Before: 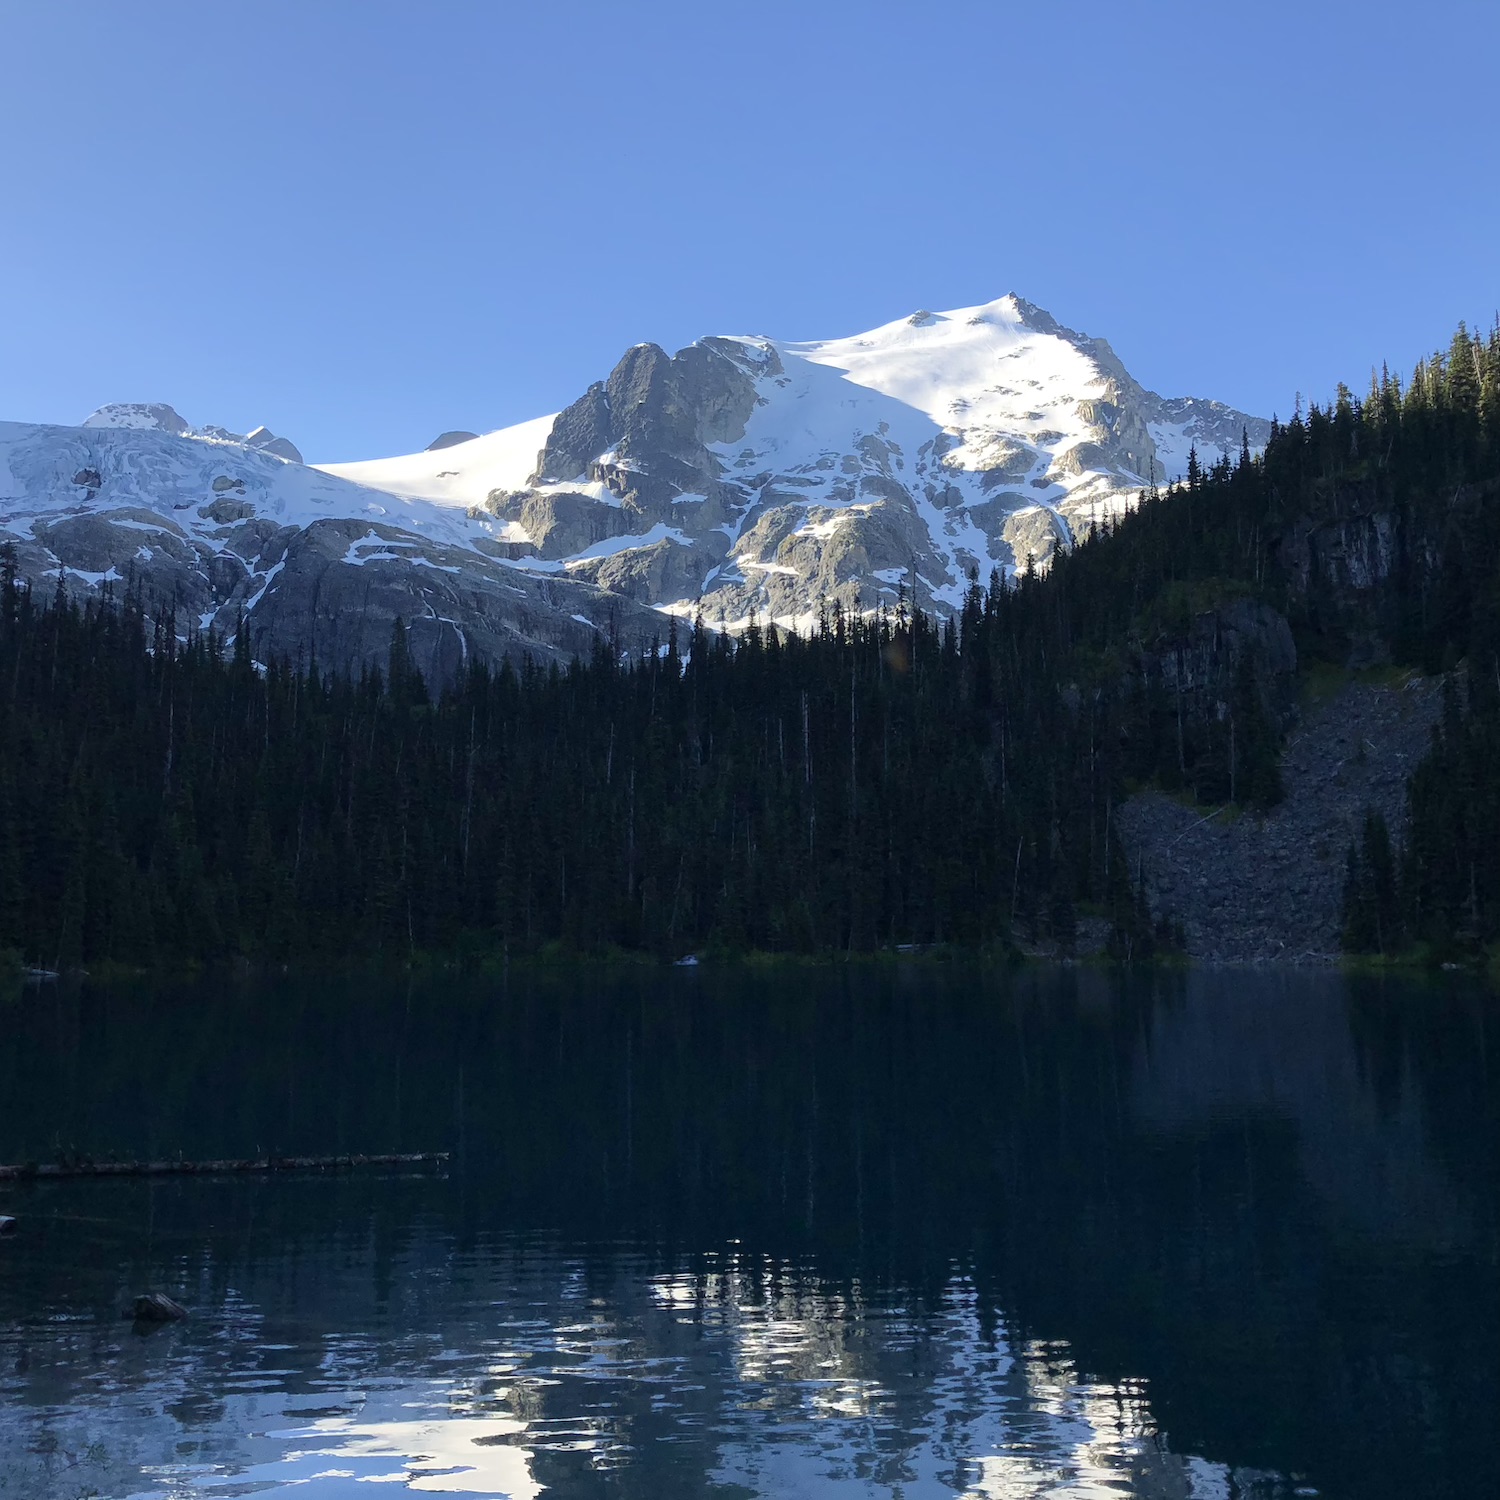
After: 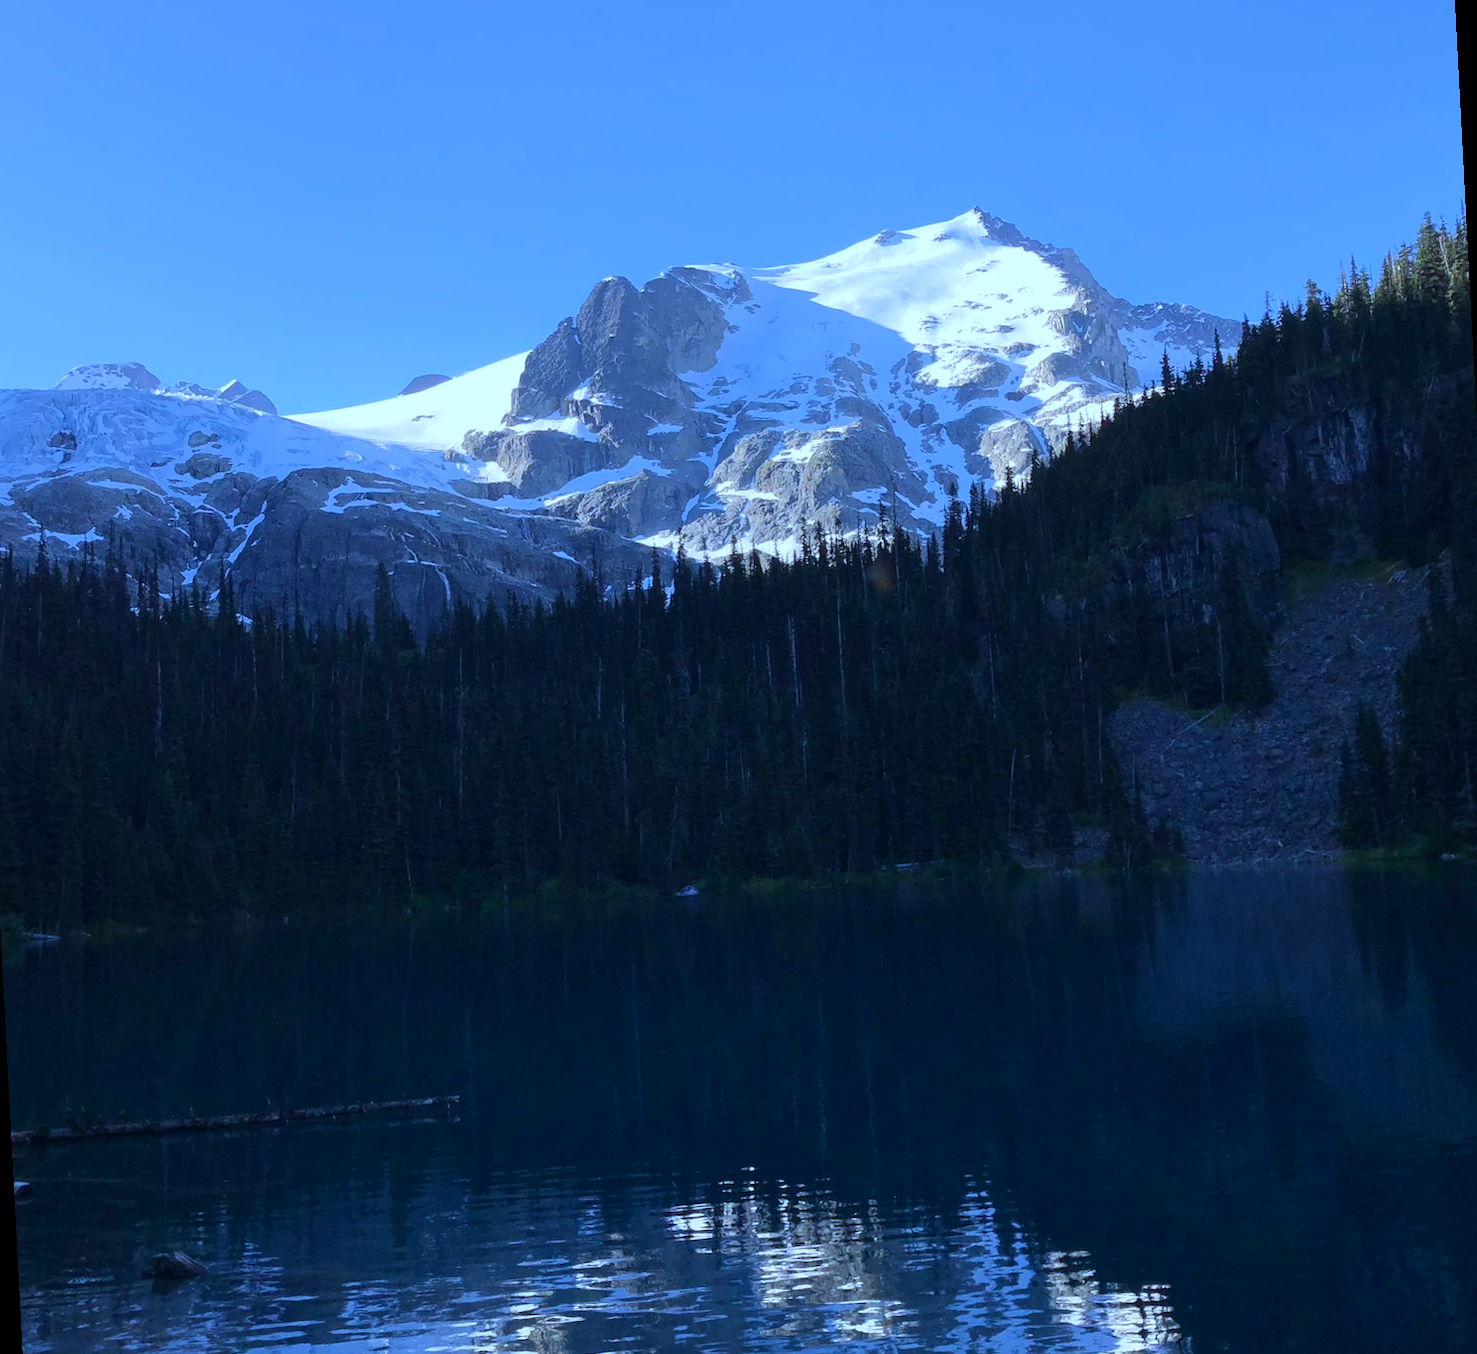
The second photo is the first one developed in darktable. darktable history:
rotate and perspective: rotation -3°, crop left 0.031, crop right 0.968, crop top 0.07, crop bottom 0.93
white balance: red 0.871, blue 1.249
